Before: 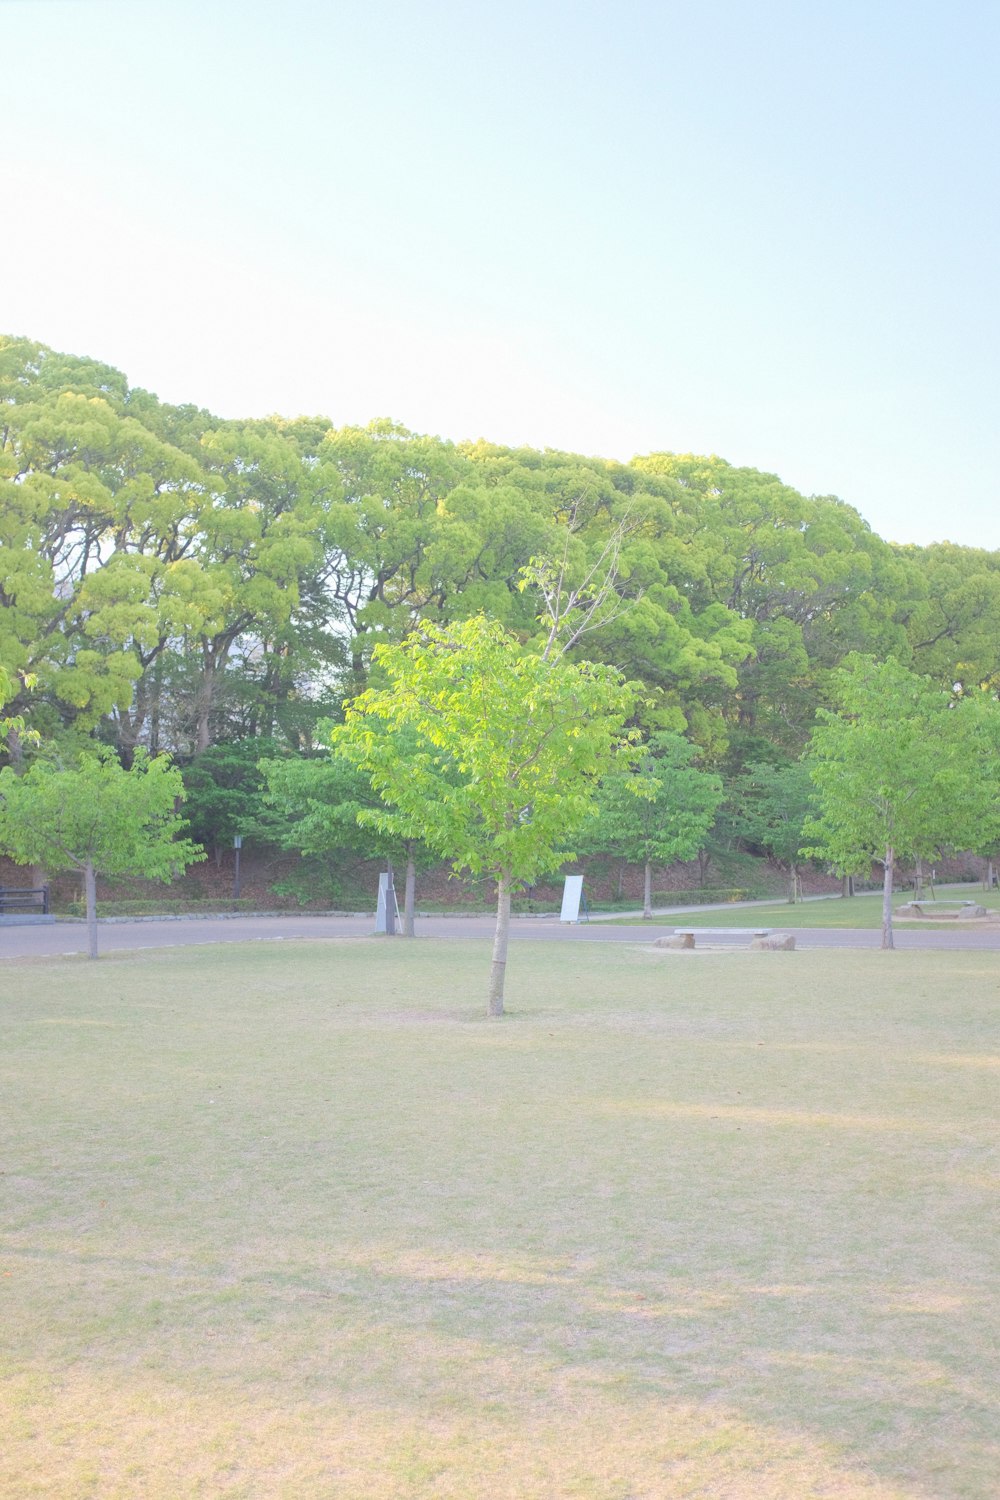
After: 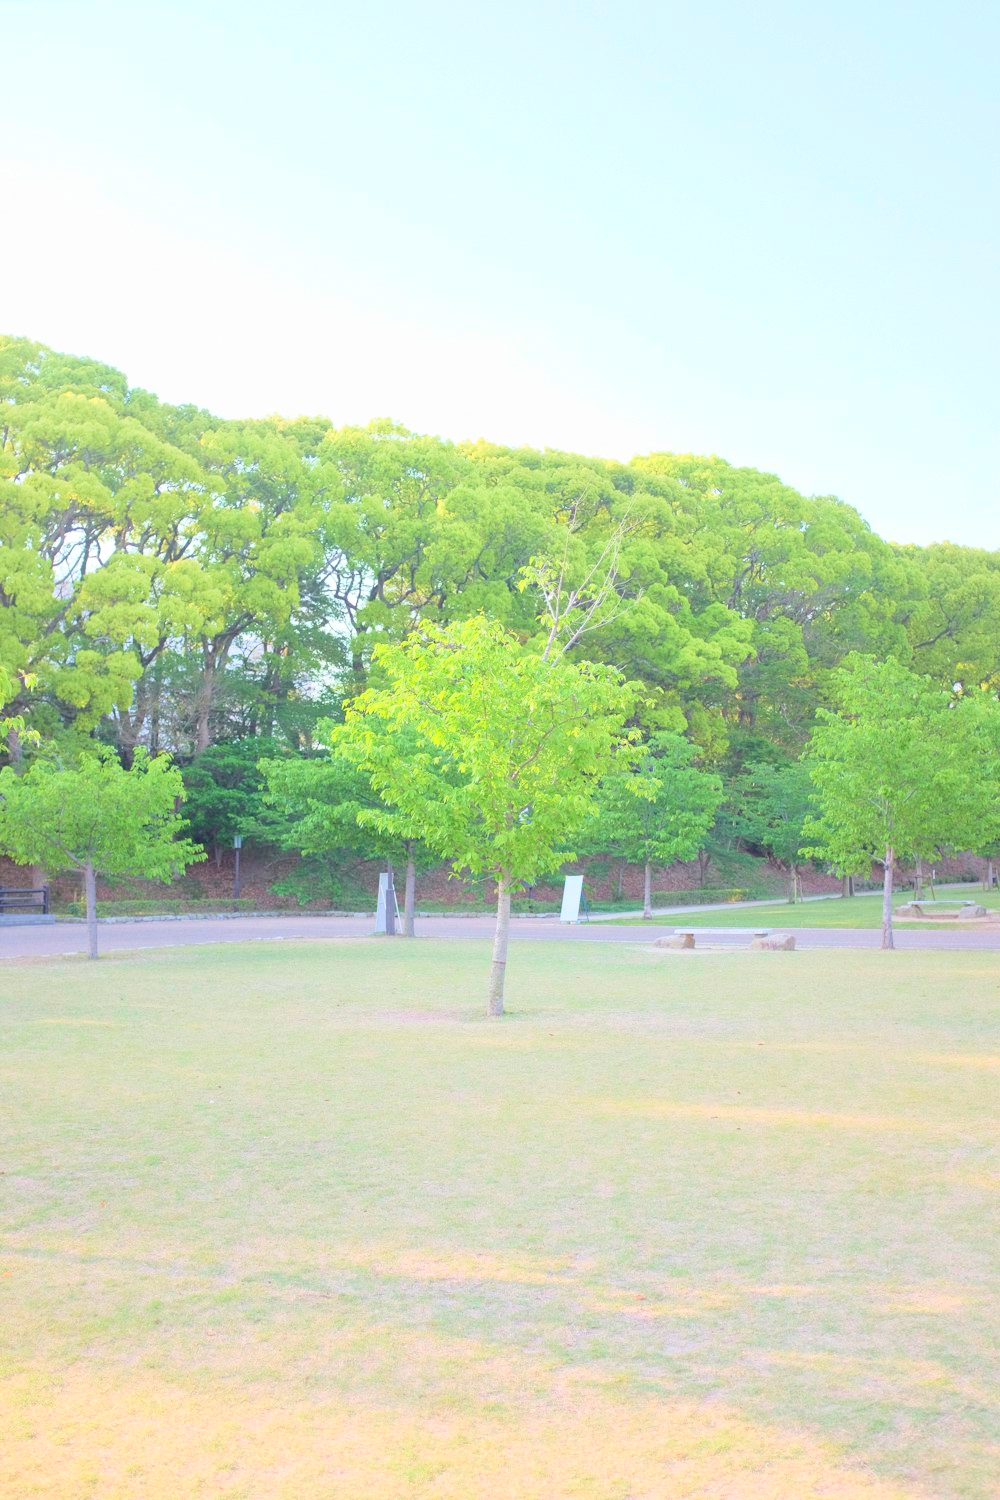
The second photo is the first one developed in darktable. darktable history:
velvia: on, module defaults
tone curve: curves: ch0 [(0, 0) (0.234, 0.191) (0.48, 0.534) (0.608, 0.667) (0.725, 0.809) (0.864, 0.922) (1, 1)]; ch1 [(0, 0) (0.453, 0.43) (0.5, 0.5) (0.615, 0.649) (1, 1)]; ch2 [(0, 0) (0.5, 0.5) (0.586, 0.617) (1, 1)], color space Lab, independent channels, preserve colors none
tone equalizer: on, module defaults
